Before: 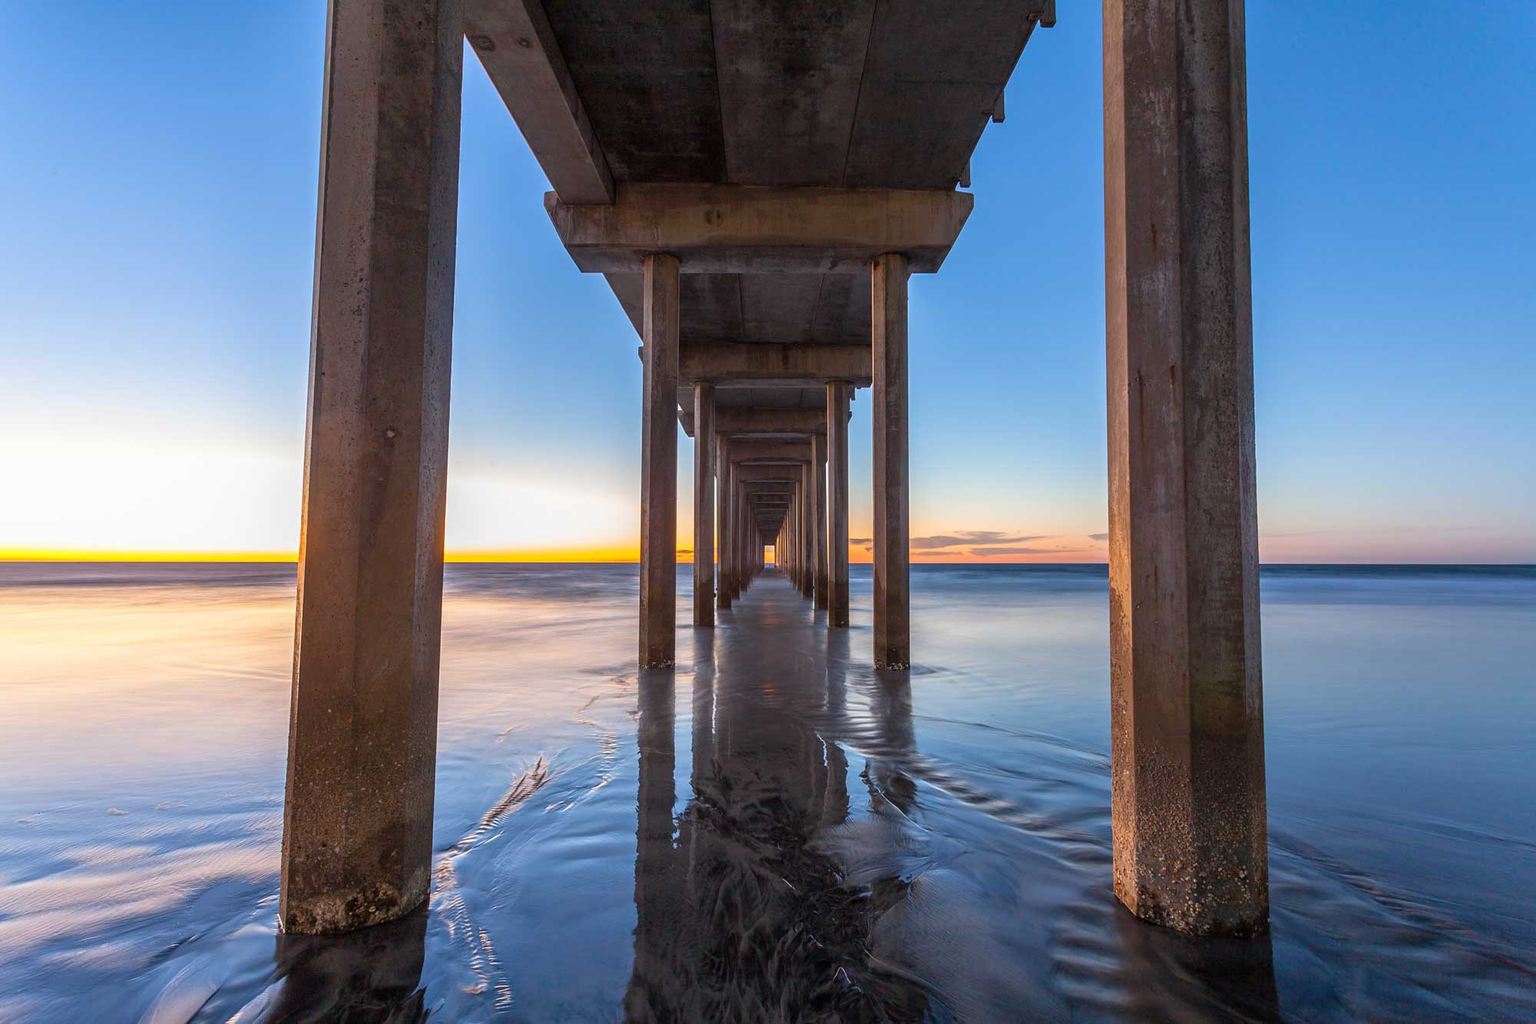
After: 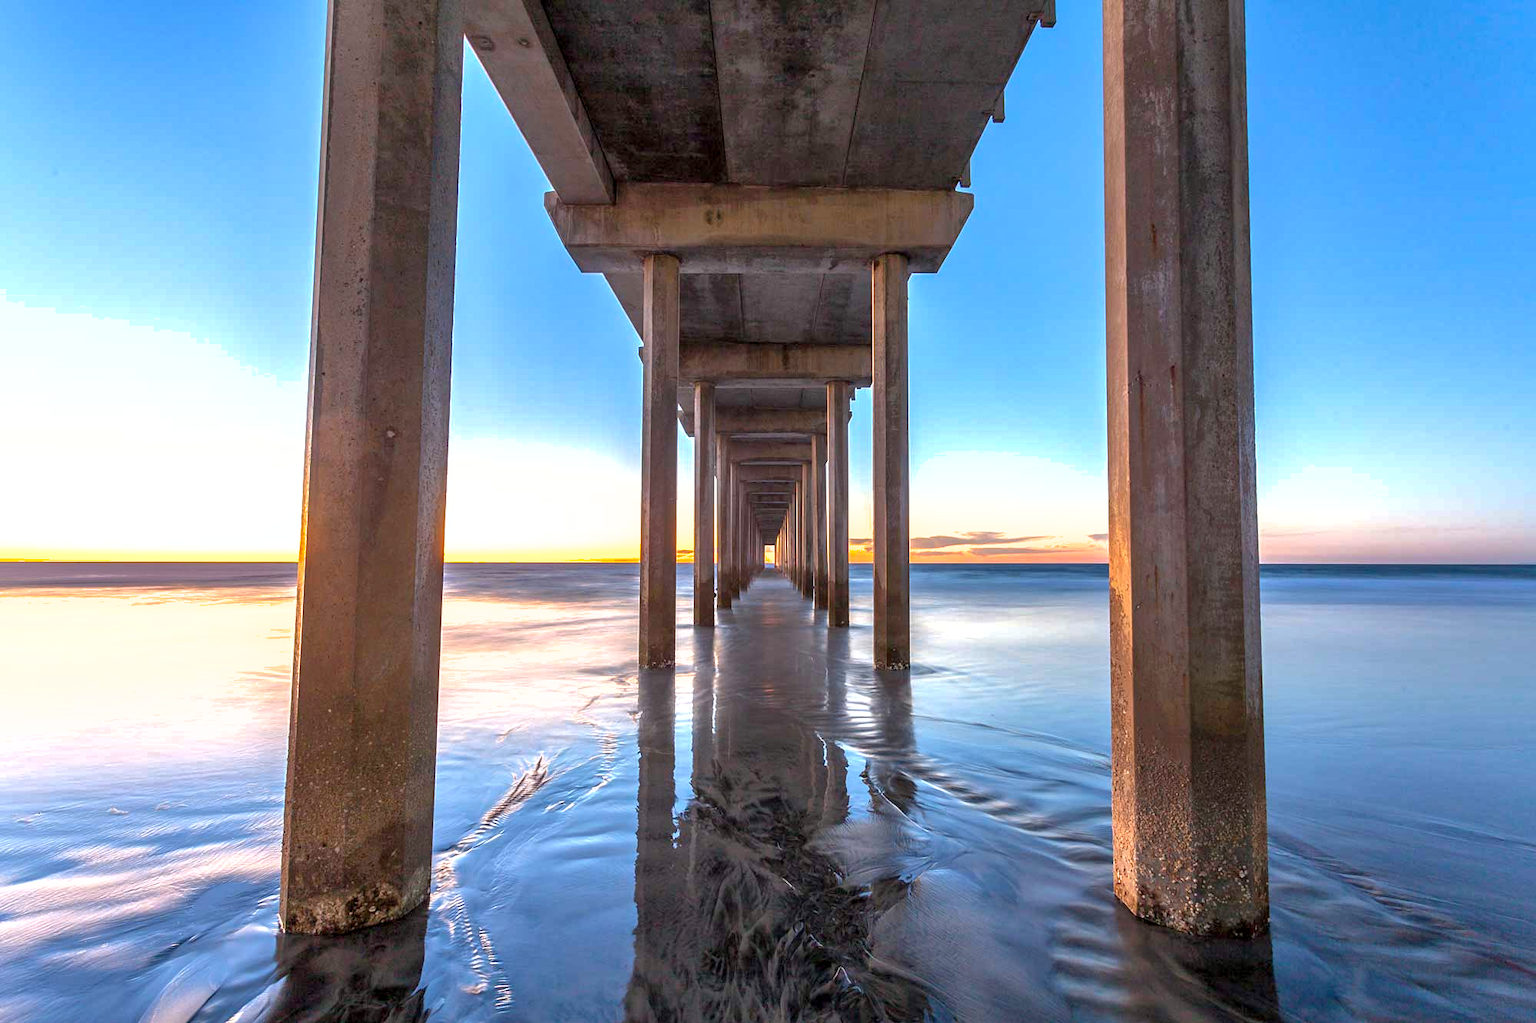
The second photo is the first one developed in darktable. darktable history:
exposure: exposure 0.74 EV, compensate highlight preservation false
contrast equalizer: octaves 7, y [[0.6 ×6], [0.55 ×6], [0 ×6], [0 ×6], [0 ×6]], mix 0.29
shadows and highlights: on, module defaults
levels: mode automatic, gray 50.8%
